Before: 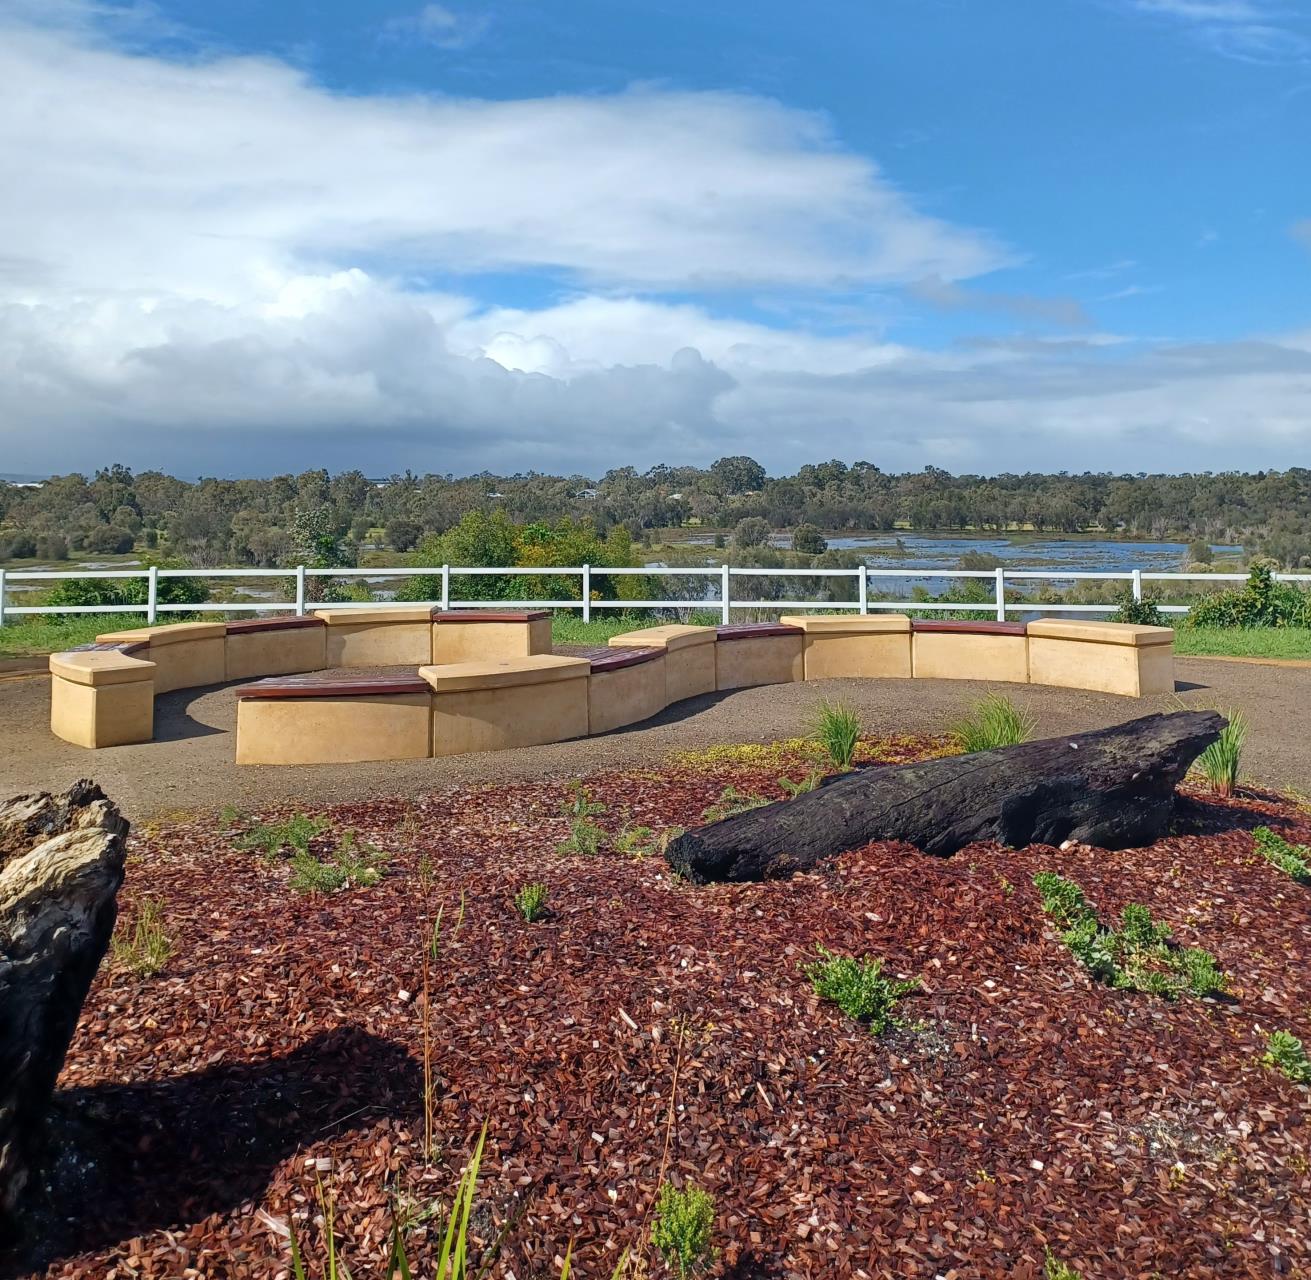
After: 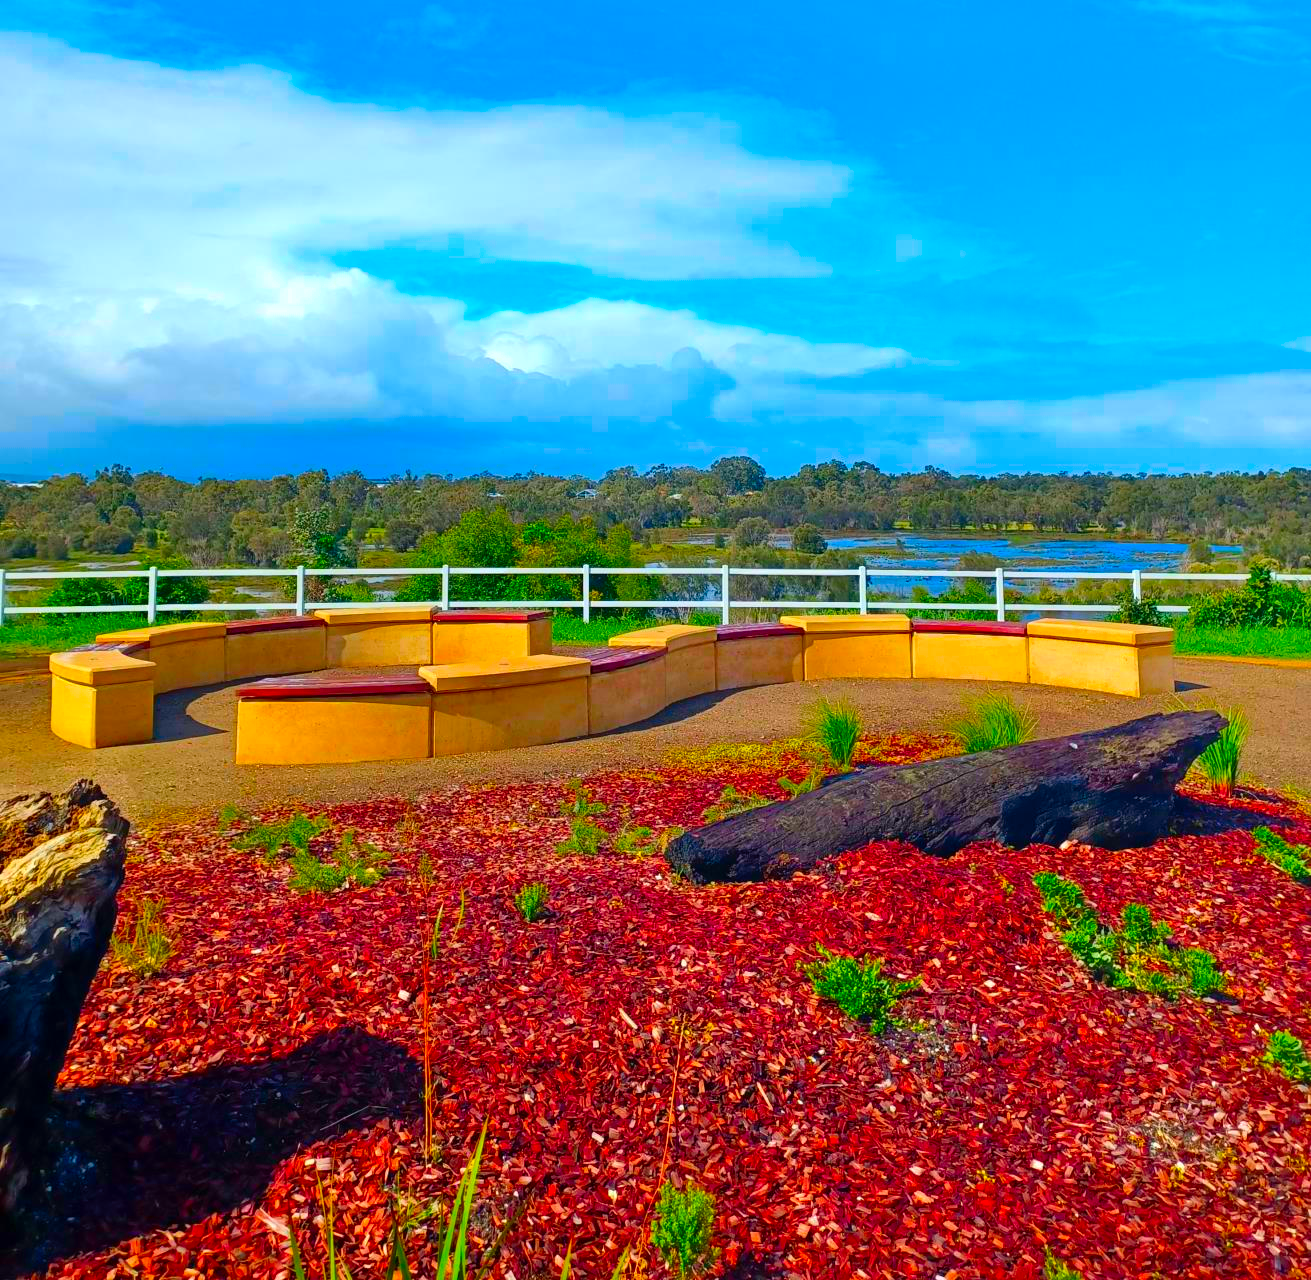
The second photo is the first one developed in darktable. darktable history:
color correction: saturation 3
